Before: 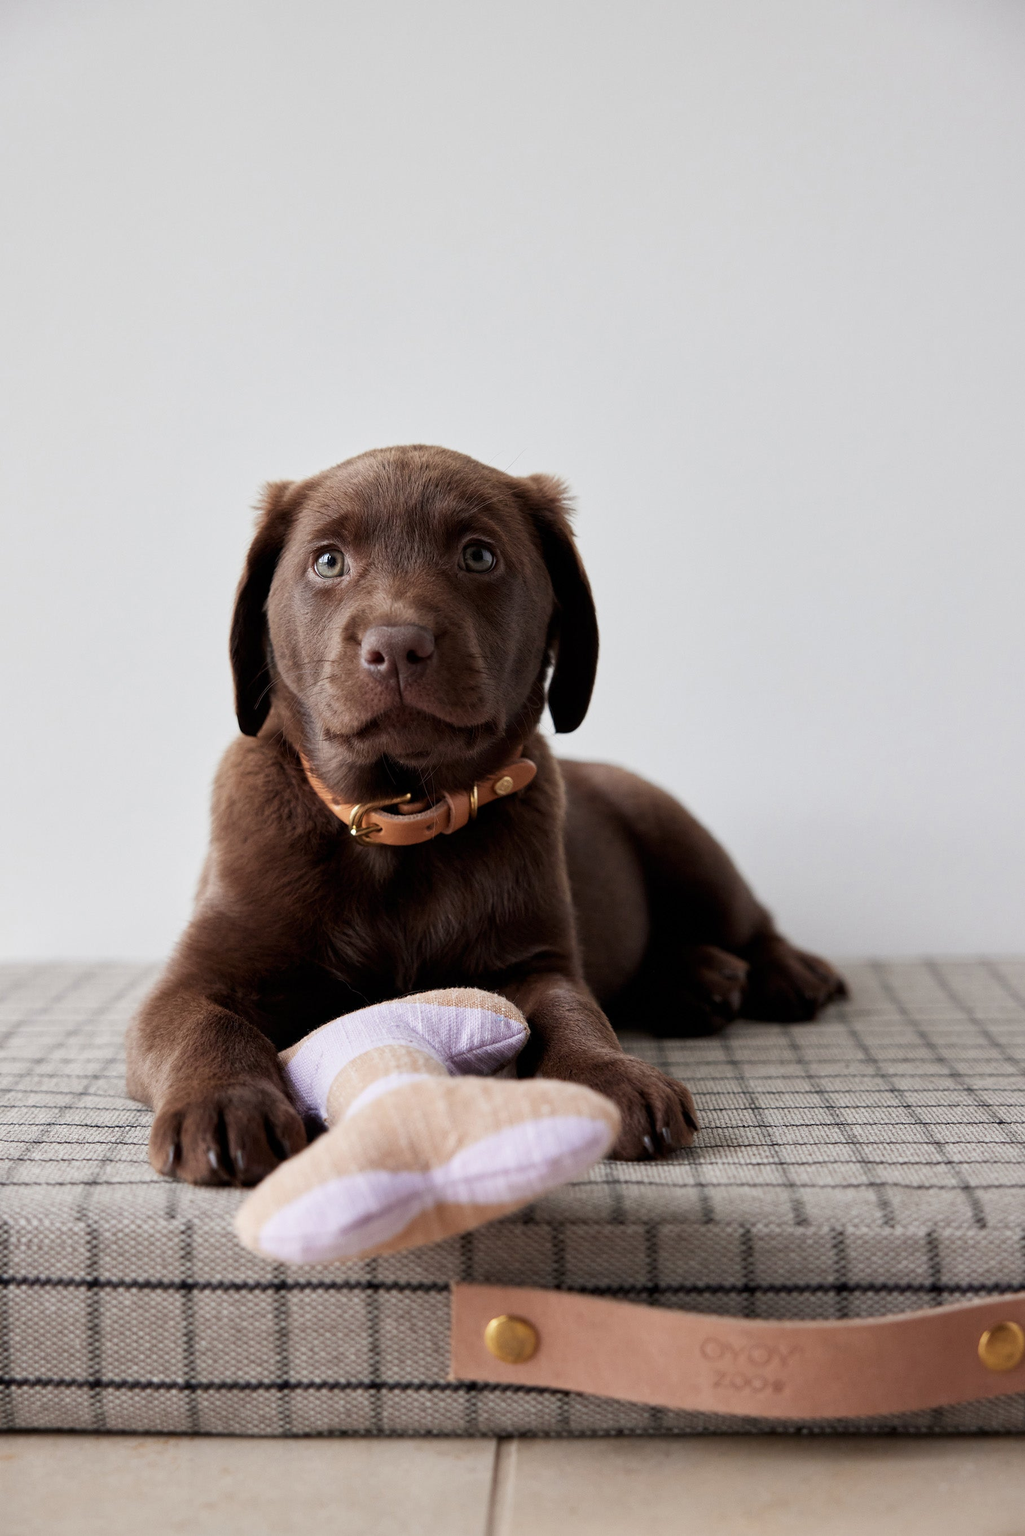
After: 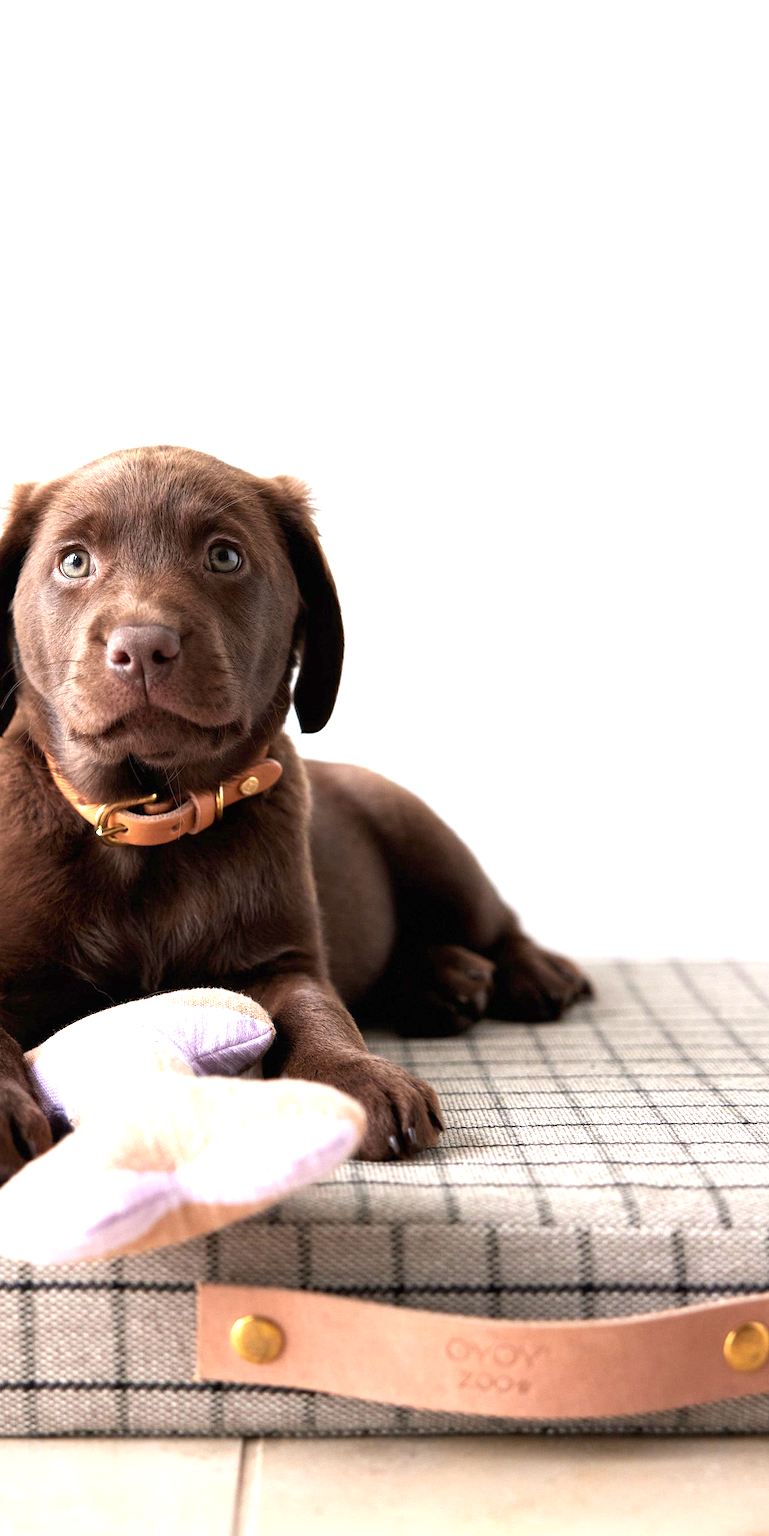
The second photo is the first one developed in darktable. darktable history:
exposure: black level correction 0, exposure 1.283 EV, compensate exposure bias true, compensate highlight preservation false
crop and rotate: left 24.873%
color balance rgb: shadows lift › chroma 0.987%, shadows lift › hue 115.07°, linear chroma grading › shadows -6.285%, linear chroma grading › highlights -6.334%, linear chroma grading › global chroma -10.632%, linear chroma grading › mid-tones -8.016%, perceptual saturation grading › global saturation 17.127%, global vibrance 25.372%
